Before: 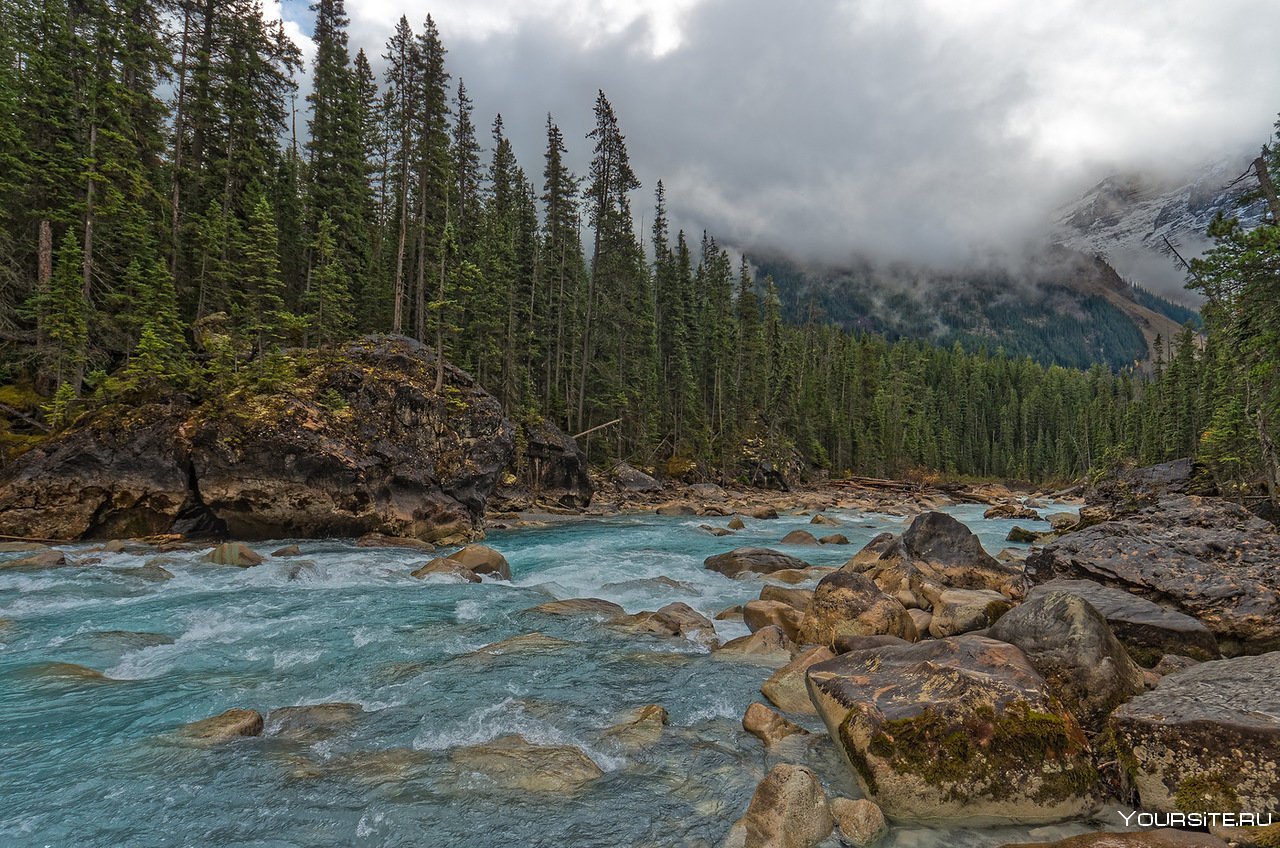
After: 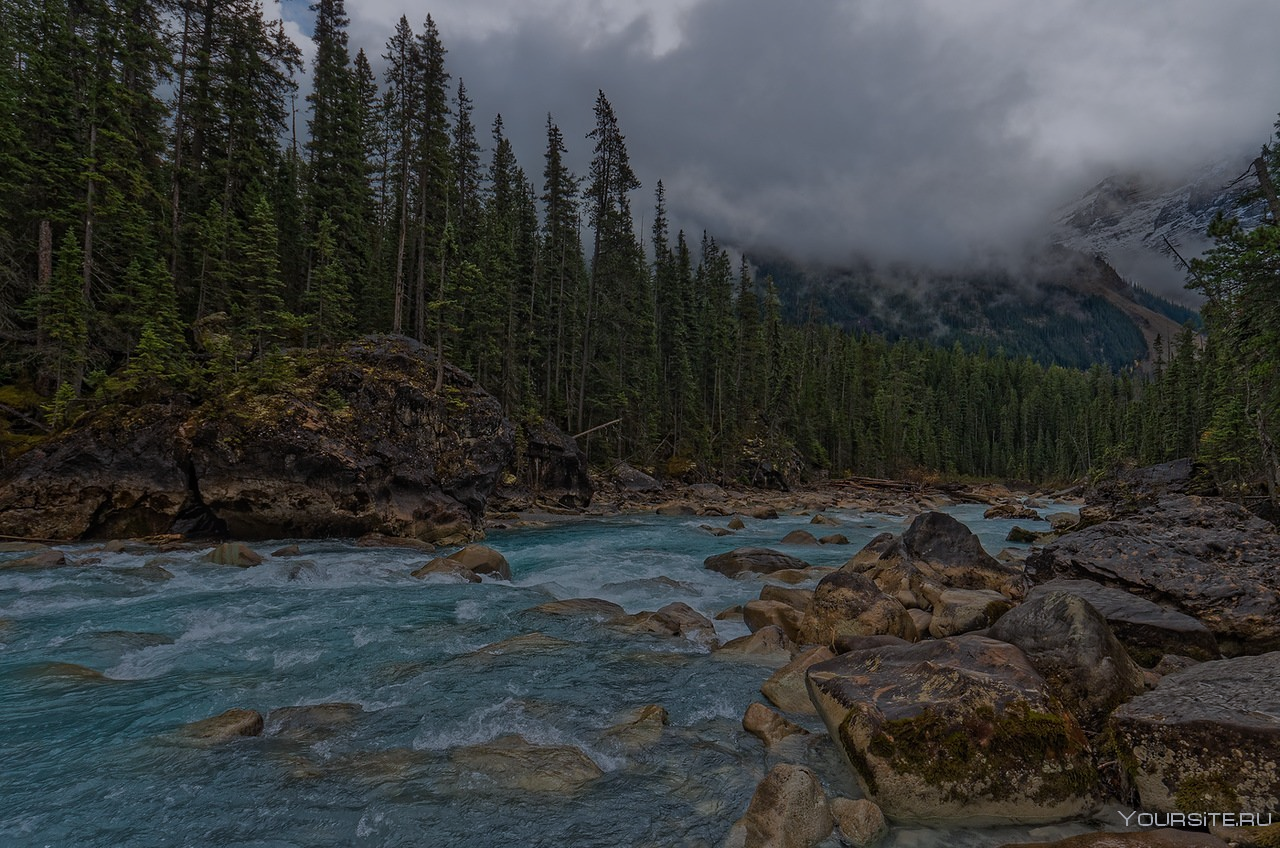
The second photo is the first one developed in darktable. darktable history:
color calibration: illuminant as shot in camera, x 0.358, y 0.373, temperature 4628.91 K
exposure: exposure -1.401 EV, compensate exposure bias true, compensate highlight preservation false
